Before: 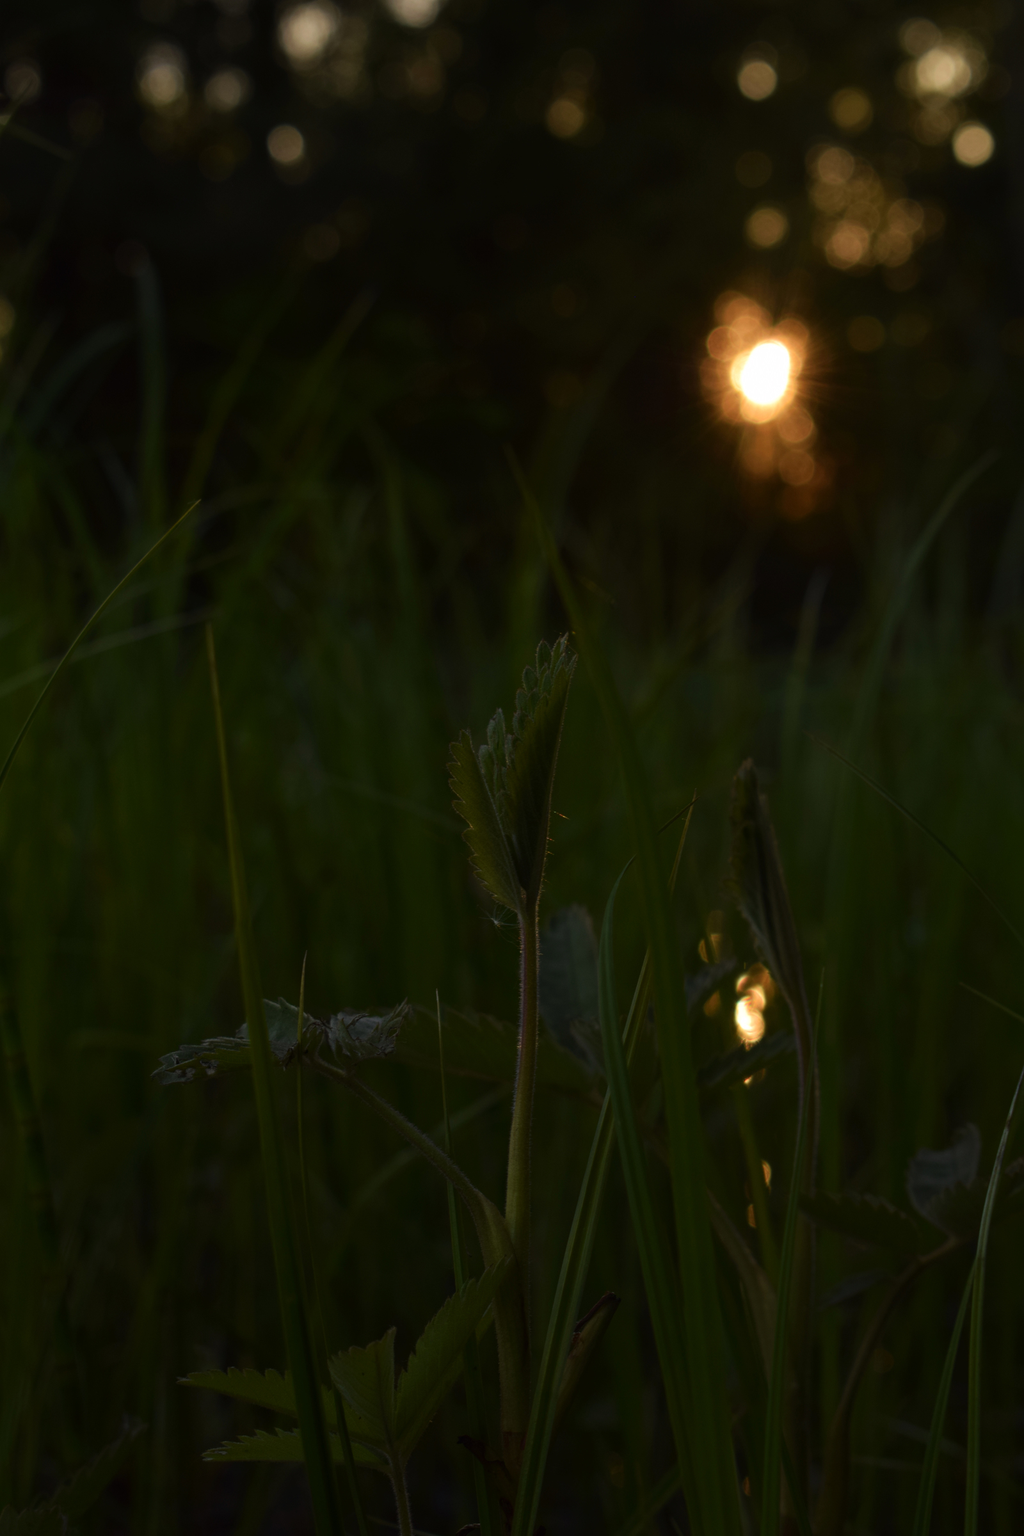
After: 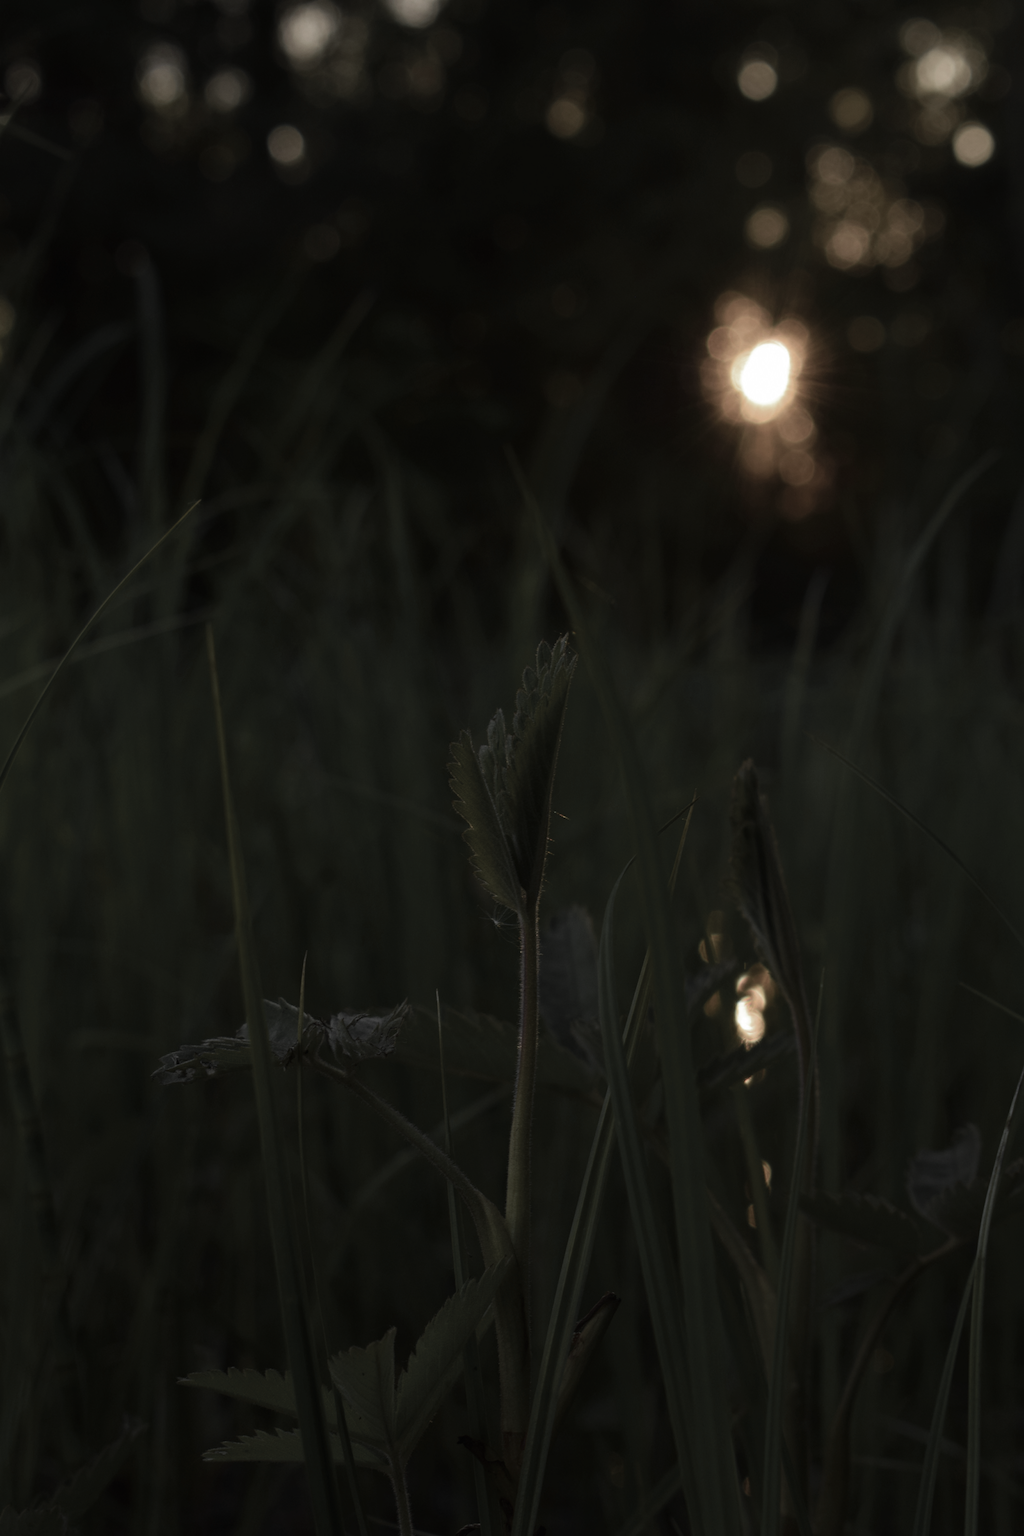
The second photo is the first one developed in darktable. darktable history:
color zones: curves: ch0 [(0, 0.613) (0.01, 0.613) (0.245, 0.448) (0.498, 0.529) (0.642, 0.665) (0.879, 0.777) (0.99, 0.613)]; ch1 [(0, 0.035) (0.121, 0.189) (0.259, 0.197) (0.415, 0.061) (0.589, 0.022) (0.732, 0.022) (0.857, 0.026) (0.991, 0.053)]
shadows and highlights: radius 333.38, shadows 55.42, highlights -99.32, compress 94.62%, soften with gaussian
